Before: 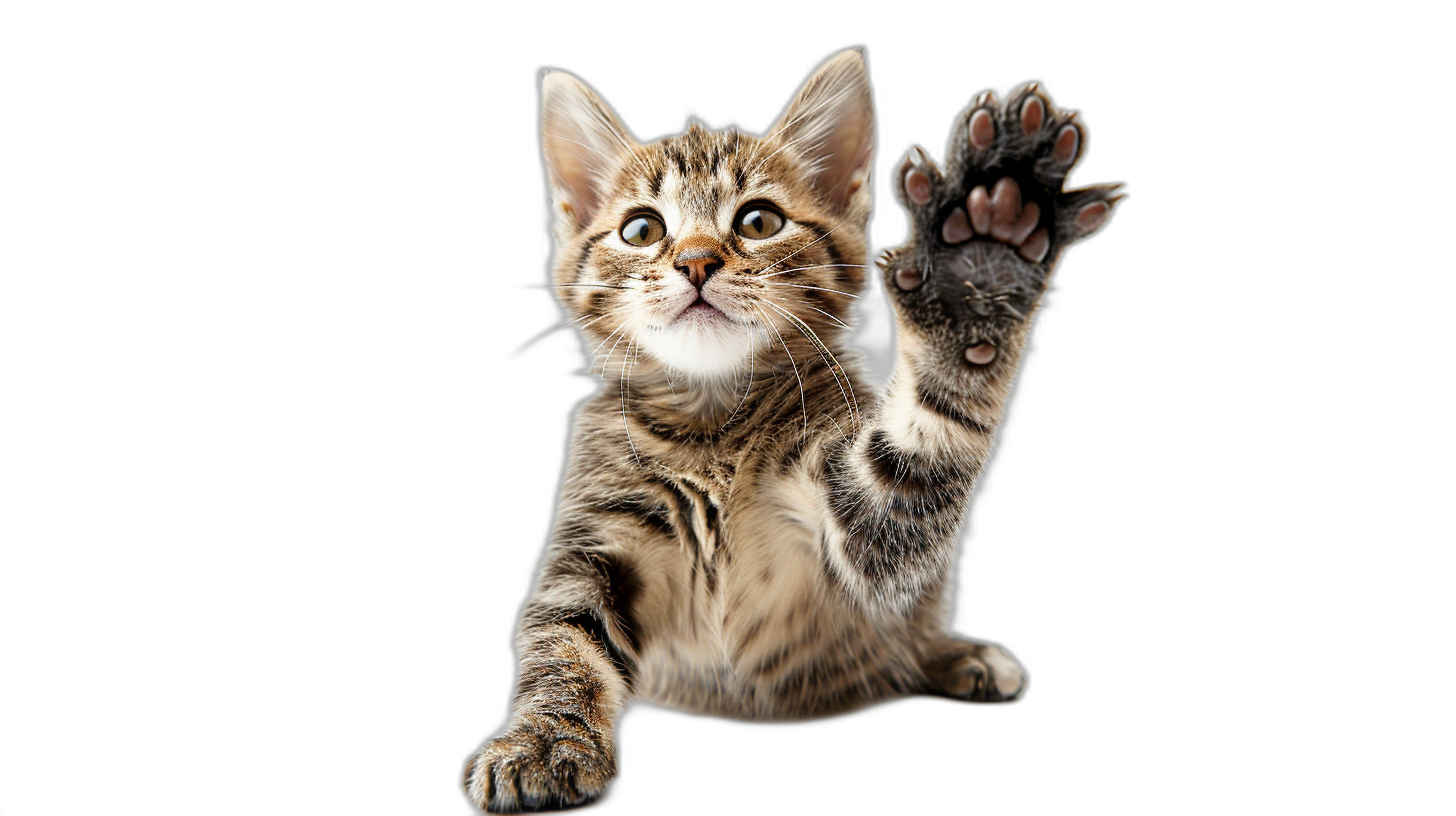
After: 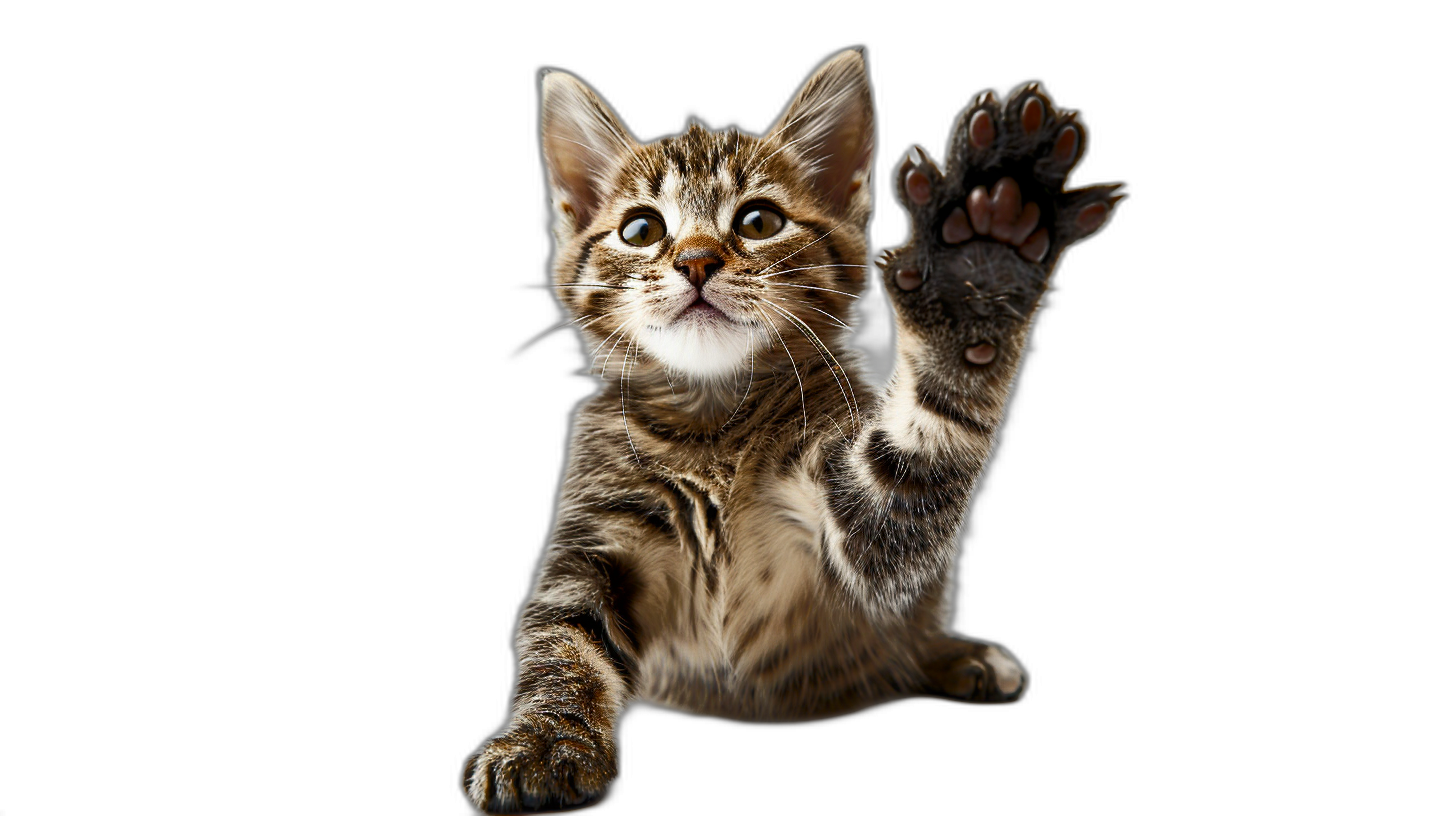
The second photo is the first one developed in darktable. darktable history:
shadows and highlights: radius 265.6, soften with gaussian
